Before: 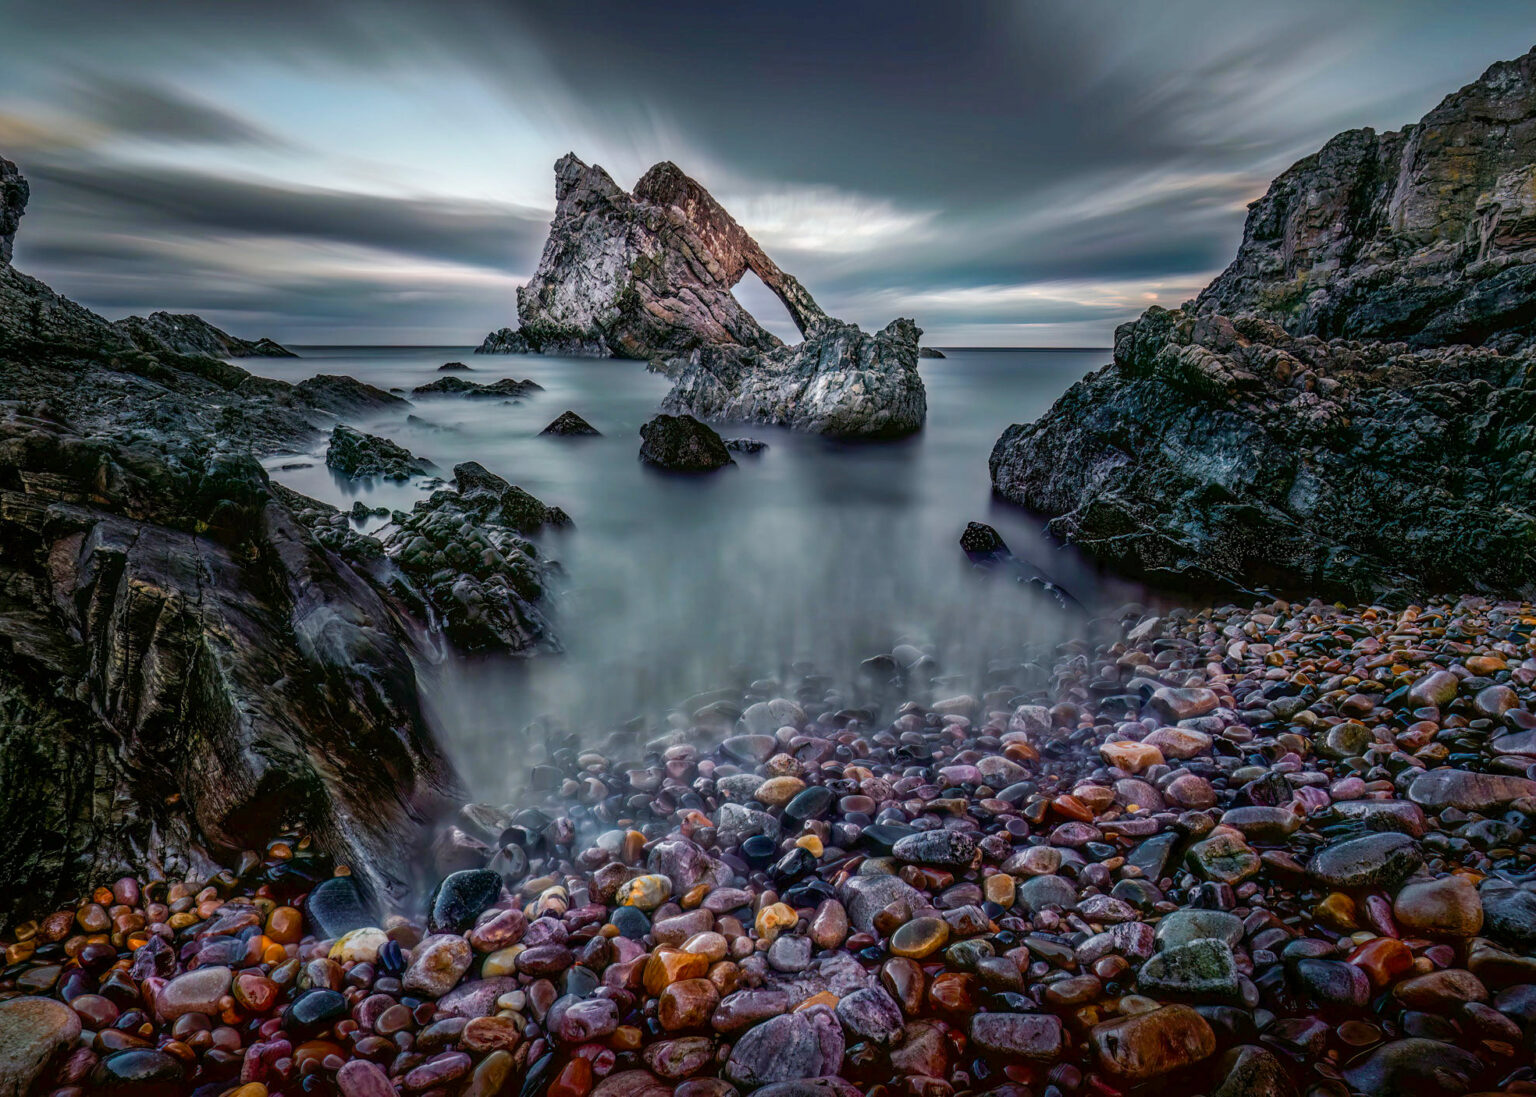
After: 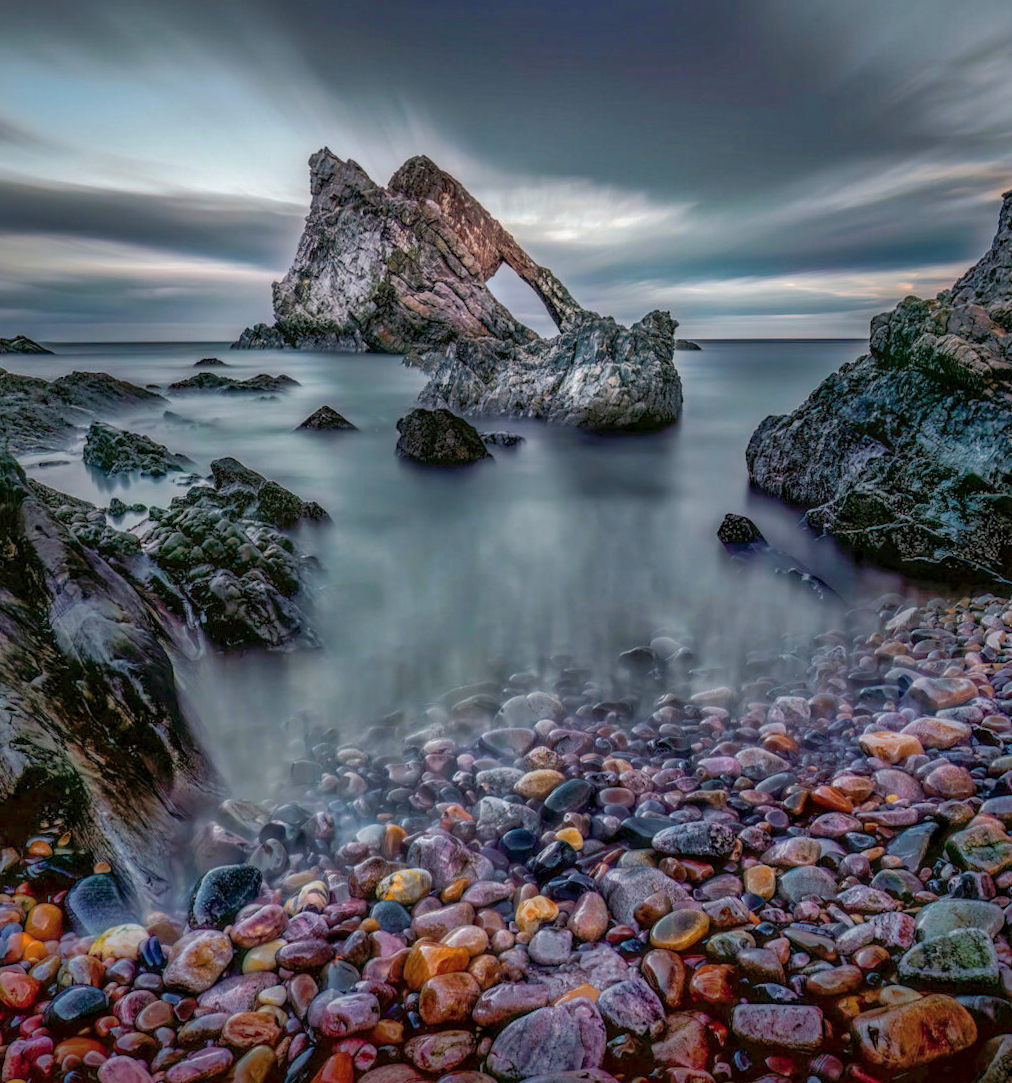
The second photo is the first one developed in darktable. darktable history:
local contrast: highlights 100%, shadows 100%, detail 120%, midtone range 0.2
crop and rotate: left 15.446%, right 17.836%
rotate and perspective: rotation -0.45°, automatic cropping original format, crop left 0.008, crop right 0.992, crop top 0.012, crop bottom 0.988
shadows and highlights: shadows 60, highlights -60
